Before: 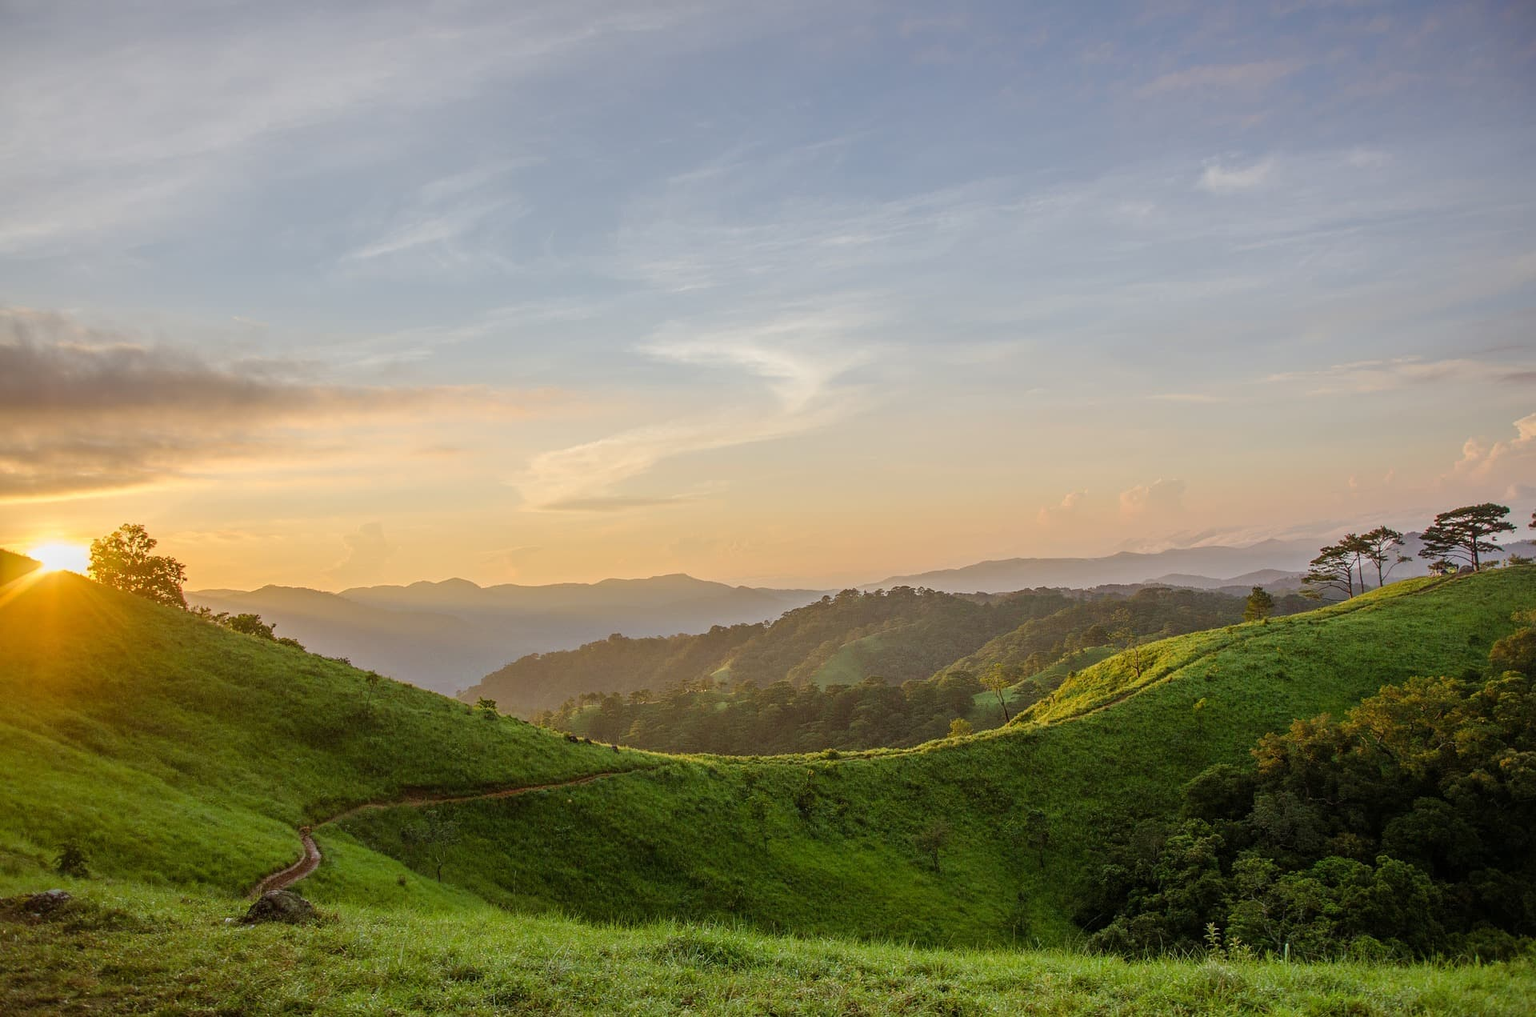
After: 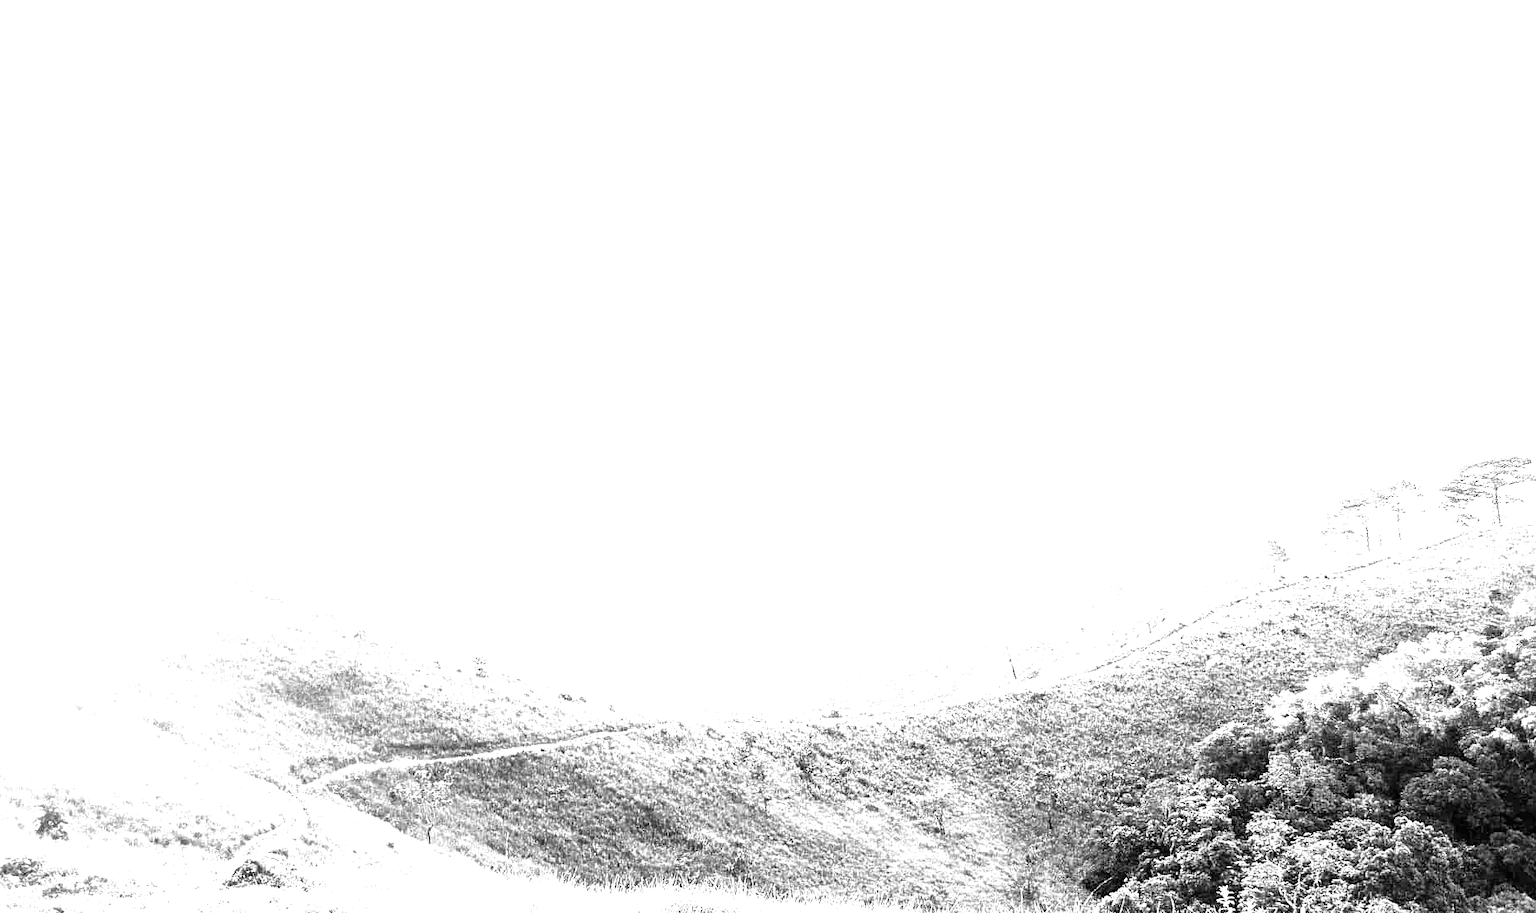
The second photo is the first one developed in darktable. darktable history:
white balance: red 8, blue 8
color calibration: output gray [0.22, 0.42, 0.37, 0], gray › normalize channels true, illuminant same as pipeline (D50), adaptation XYZ, x 0.346, y 0.359, gamut compression 0
crop: left 1.507%, top 6.147%, right 1.379%, bottom 6.637%
velvia: strength 45%
